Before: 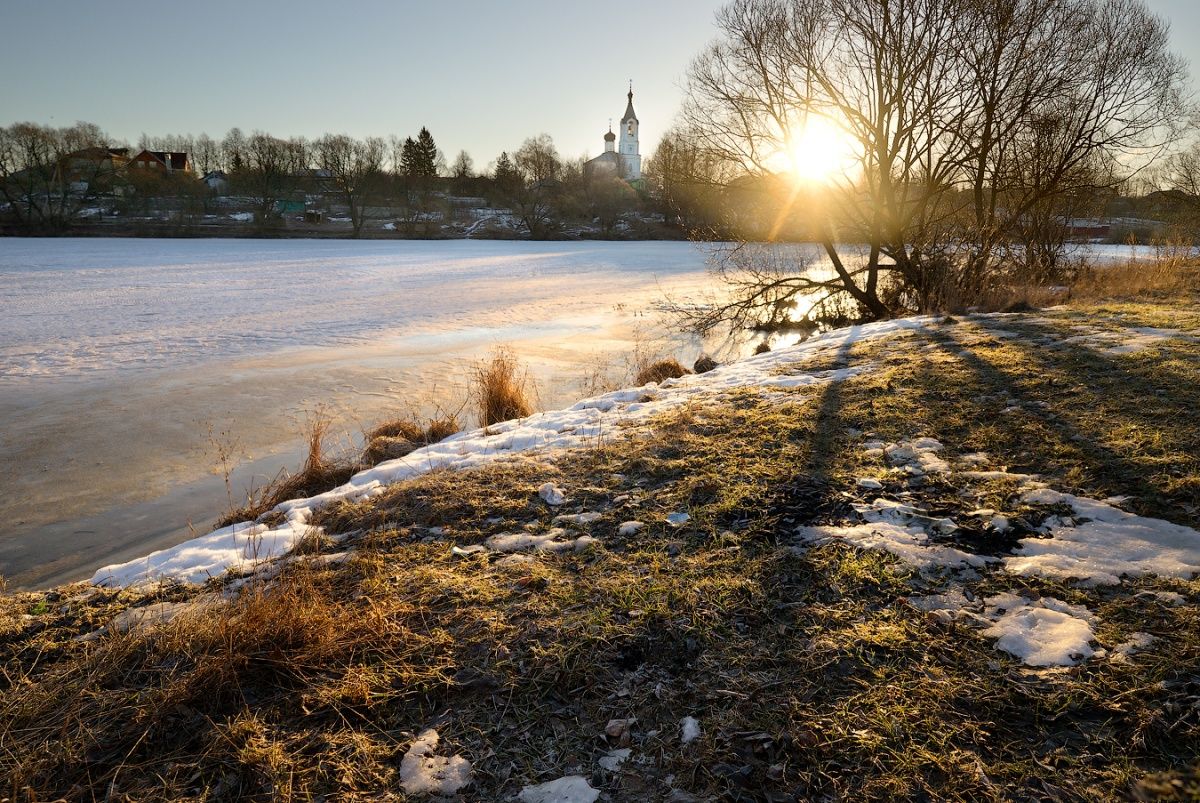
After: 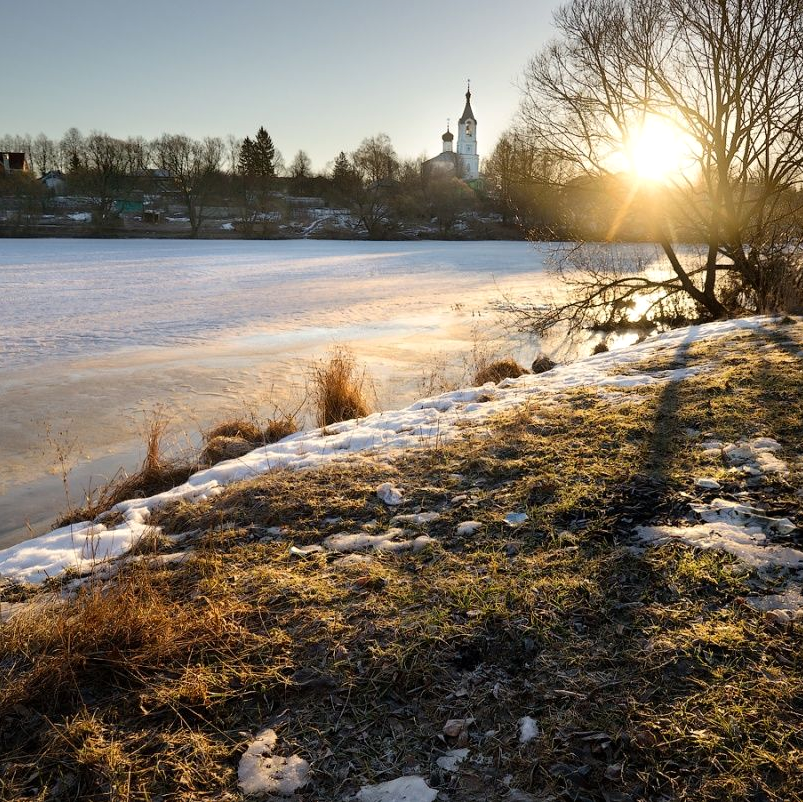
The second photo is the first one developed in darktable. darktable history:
crop and rotate: left 13.534%, right 19.522%
shadows and highlights: shadows 11.76, white point adjustment 1.26, soften with gaussian
